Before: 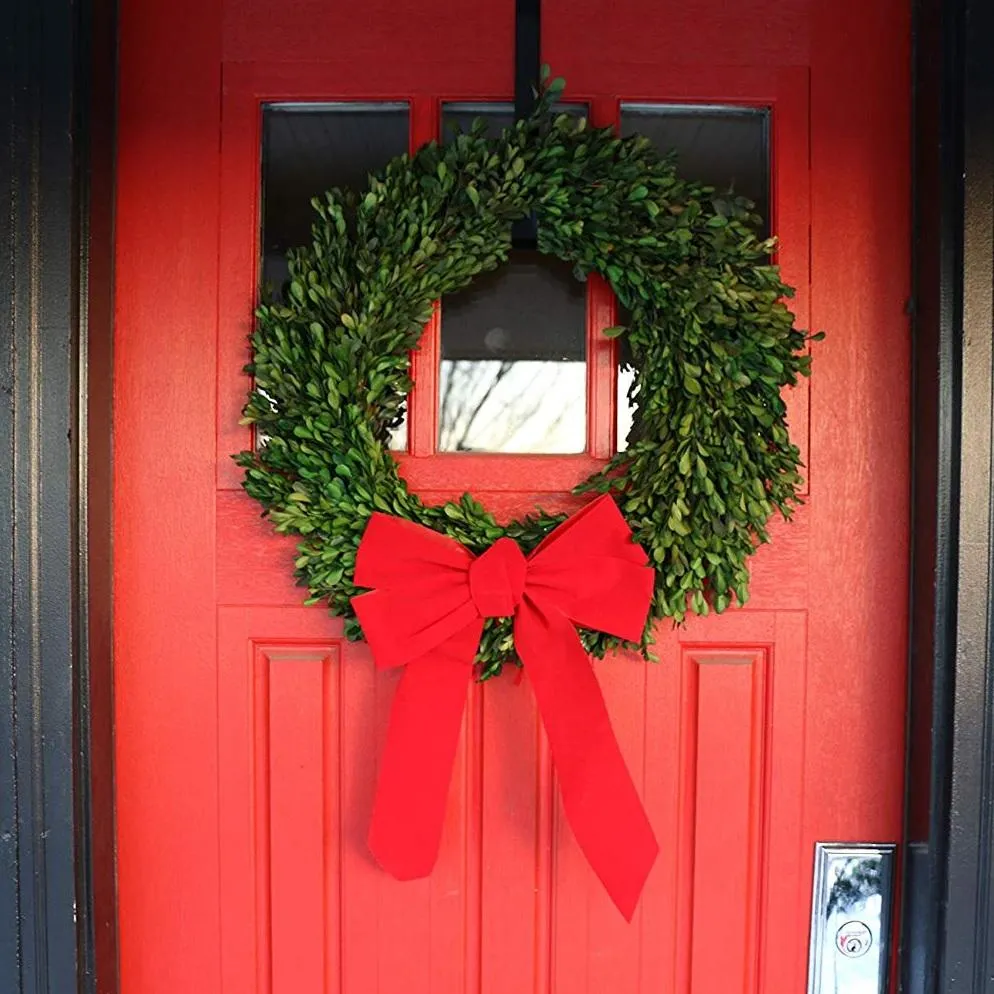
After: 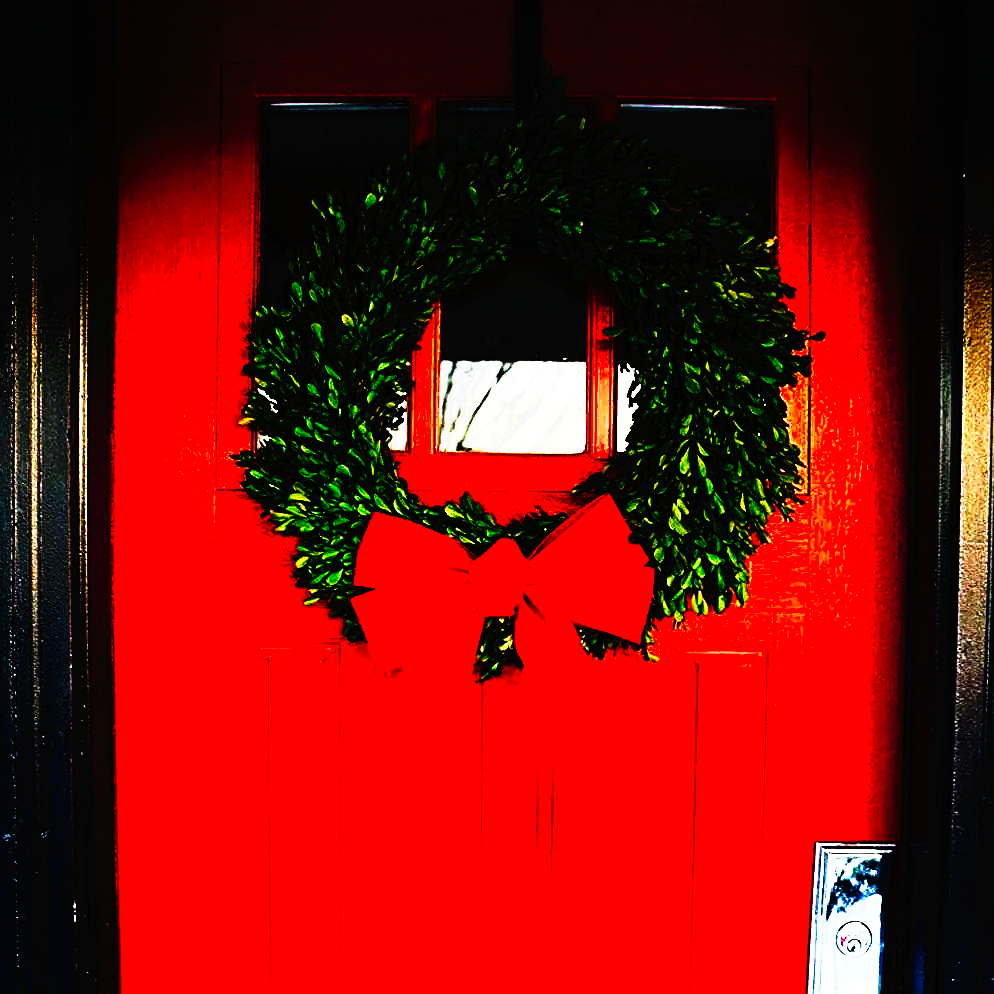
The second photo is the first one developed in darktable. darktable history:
sharpen: on, module defaults
contrast brightness saturation: contrast 0.04, saturation 0.16
tone curve: curves: ch0 [(0, 0) (0.003, 0.005) (0.011, 0.005) (0.025, 0.006) (0.044, 0.008) (0.069, 0.01) (0.1, 0.012) (0.136, 0.015) (0.177, 0.019) (0.224, 0.017) (0.277, 0.015) (0.335, 0.018) (0.399, 0.043) (0.468, 0.118) (0.543, 0.349) (0.623, 0.591) (0.709, 0.88) (0.801, 0.983) (0.898, 0.973) (1, 1)], preserve colors none
